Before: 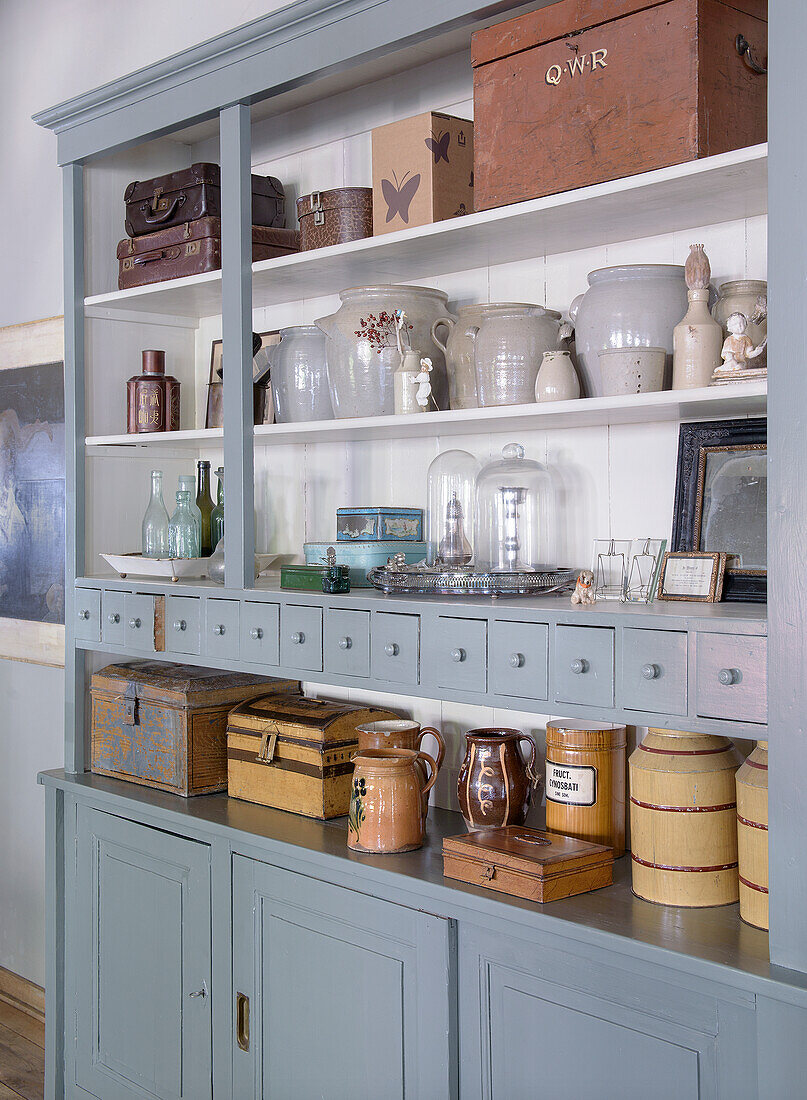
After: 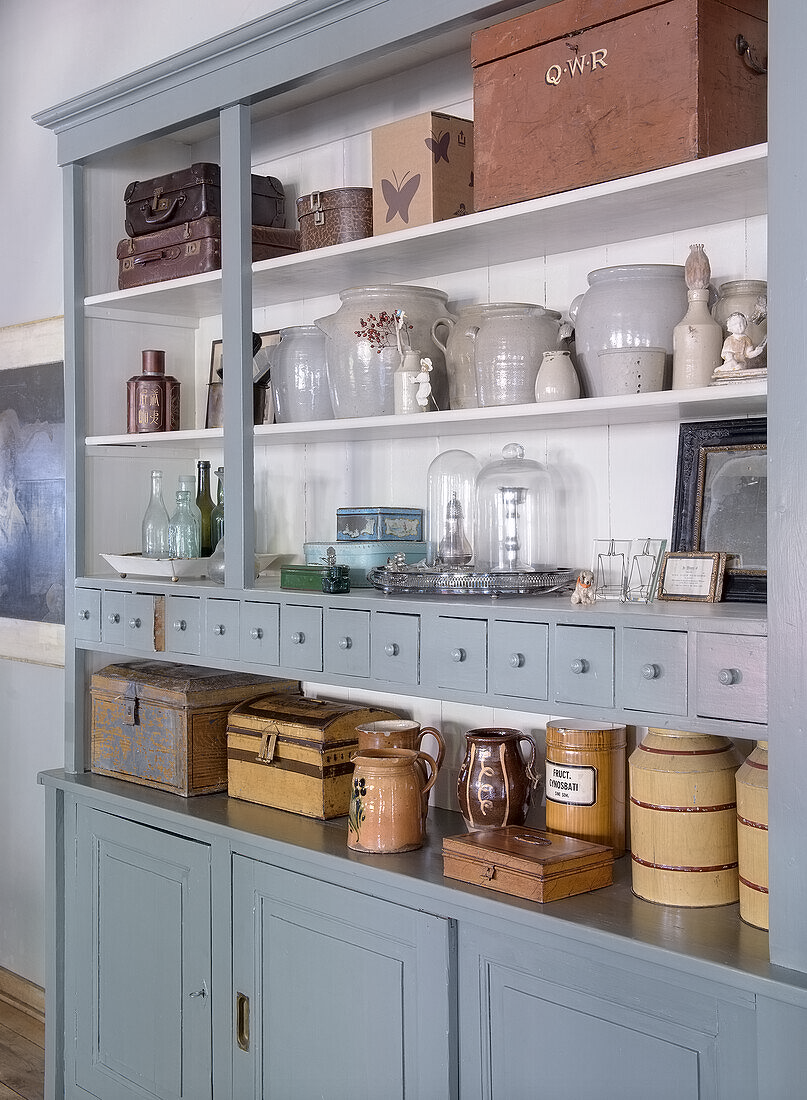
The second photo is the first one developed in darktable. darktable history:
contrast equalizer: y [[0.5 ×6], [0.5 ×6], [0.5 ×6], [0 ×6], [0, 0.039, 0.251, 0.29, 0.293, 0.292]]
